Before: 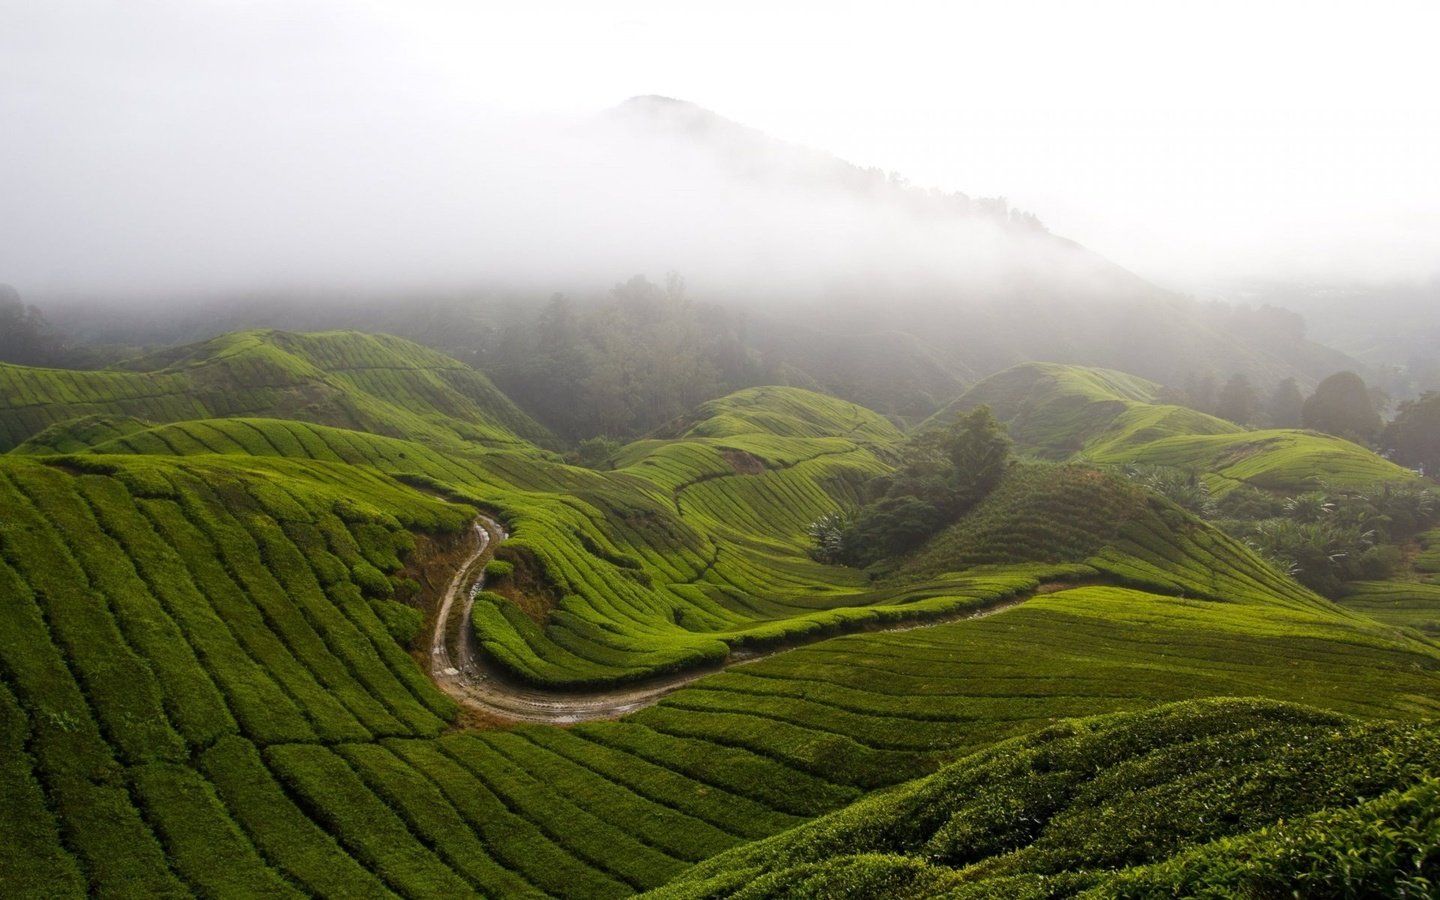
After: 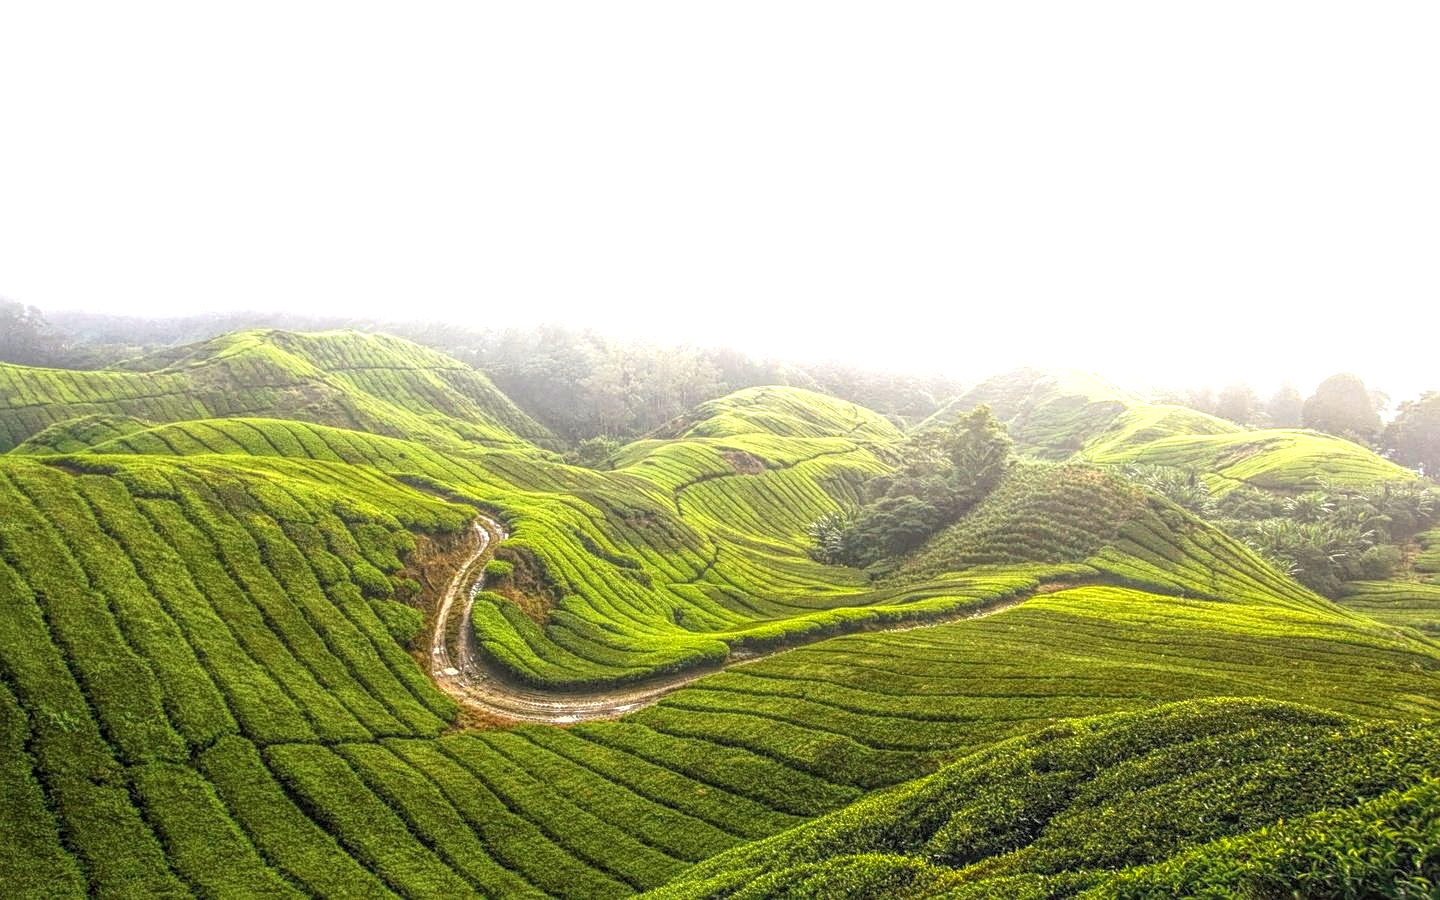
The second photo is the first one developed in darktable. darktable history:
local contrast: highlights 20%, shadows 27%, detail 201%, midtone range 0.2
exposure: black level correction 0, exposure 1.52 EV, compensate highlight preservation false
sharpen: on, module defaults
